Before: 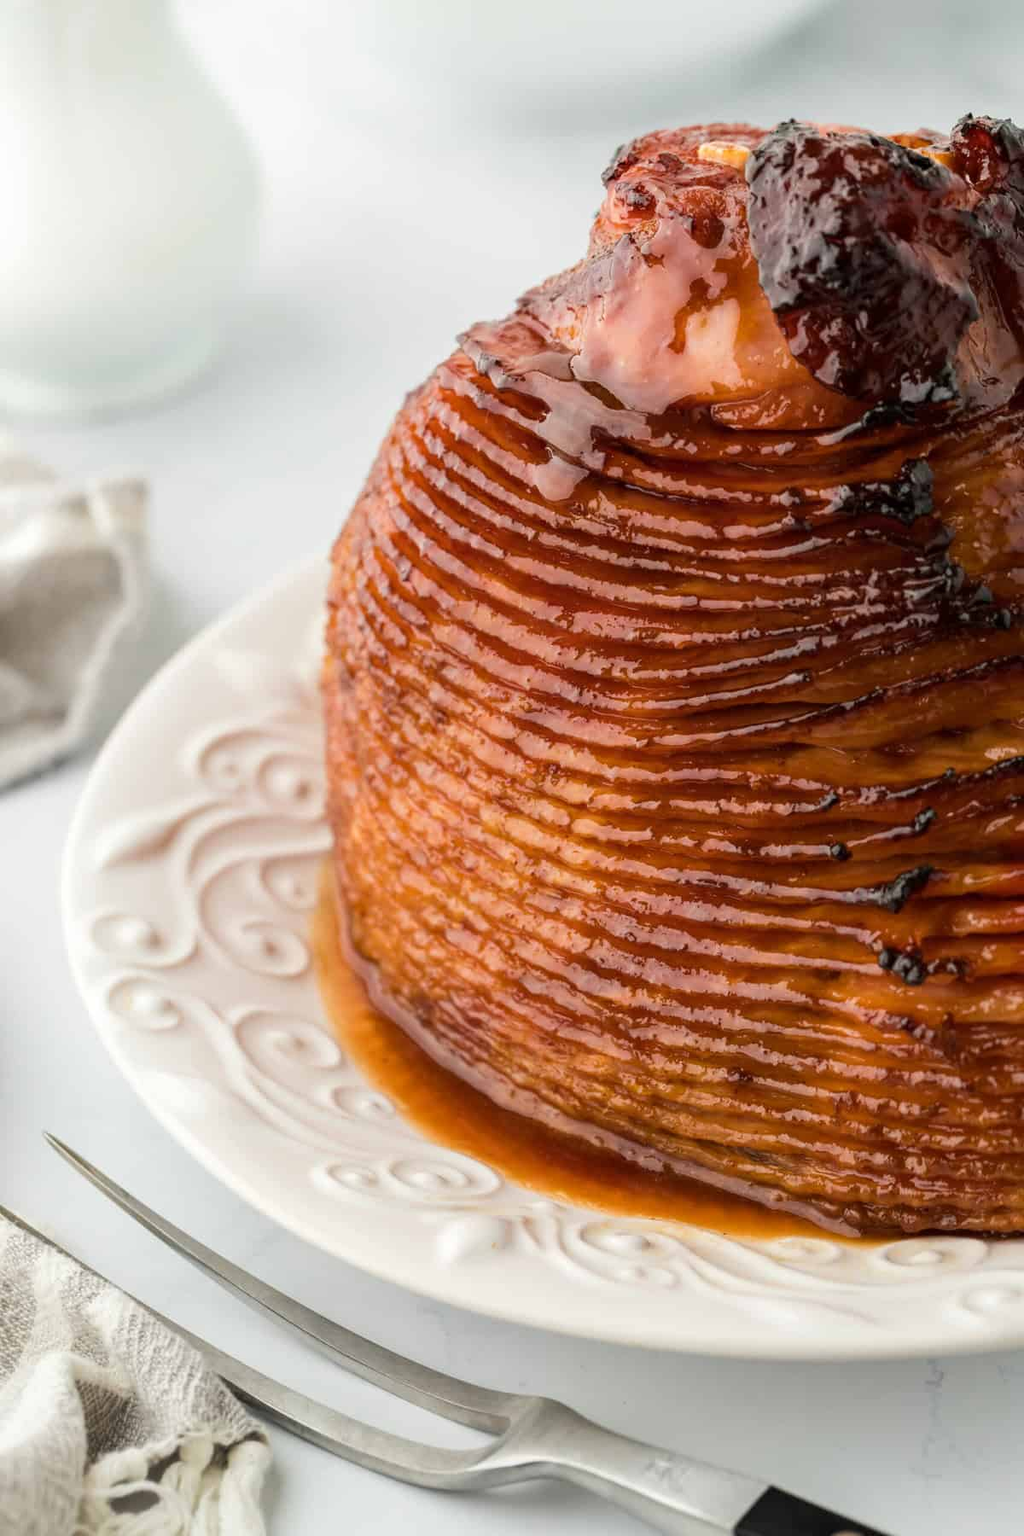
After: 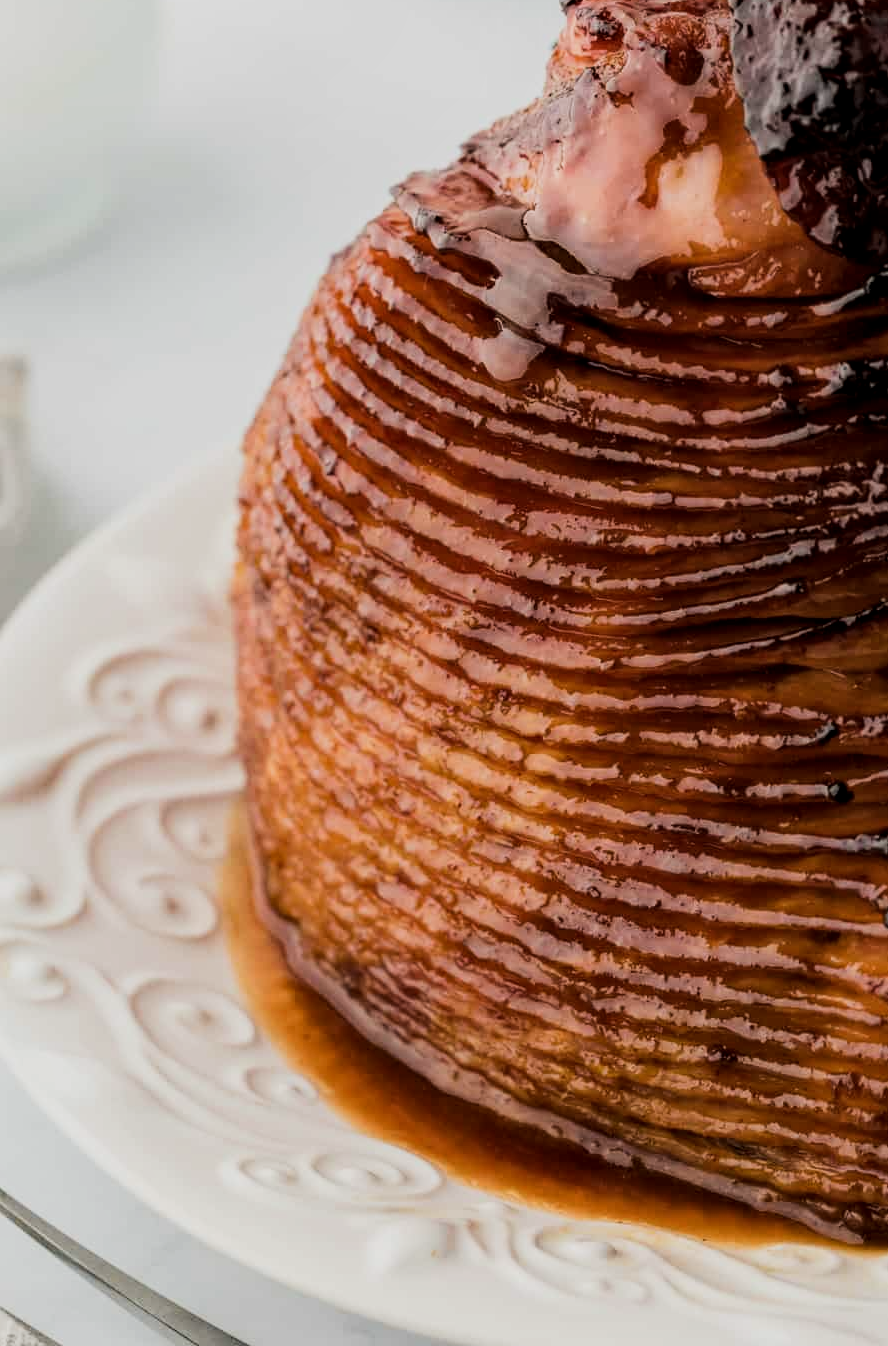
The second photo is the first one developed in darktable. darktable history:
filmic rgb: black relative exposure -5.01 EV, white relative exposure 3.98 EV, hardness 2.88, contrast 1.41, highlights saturation mix -30.01%, contrast in shadows safe
tone equalizer: -8 EV 0.26 EV, -7 EV 0.43 EV, -6 EV 0.423 EV, -5 EV 0.229 EV, -3 EV -0.243 EV, -2 EV -0.409 EV, -1 EV -0.431 EV, +0 EV -0.272 EV
crop and rotate: left 12.1%, top 11.483%, right 13.827%, bottom 13.728%
local contrast: highlights 103%, shadows 102%, detail 119%, midtone range 0.2
